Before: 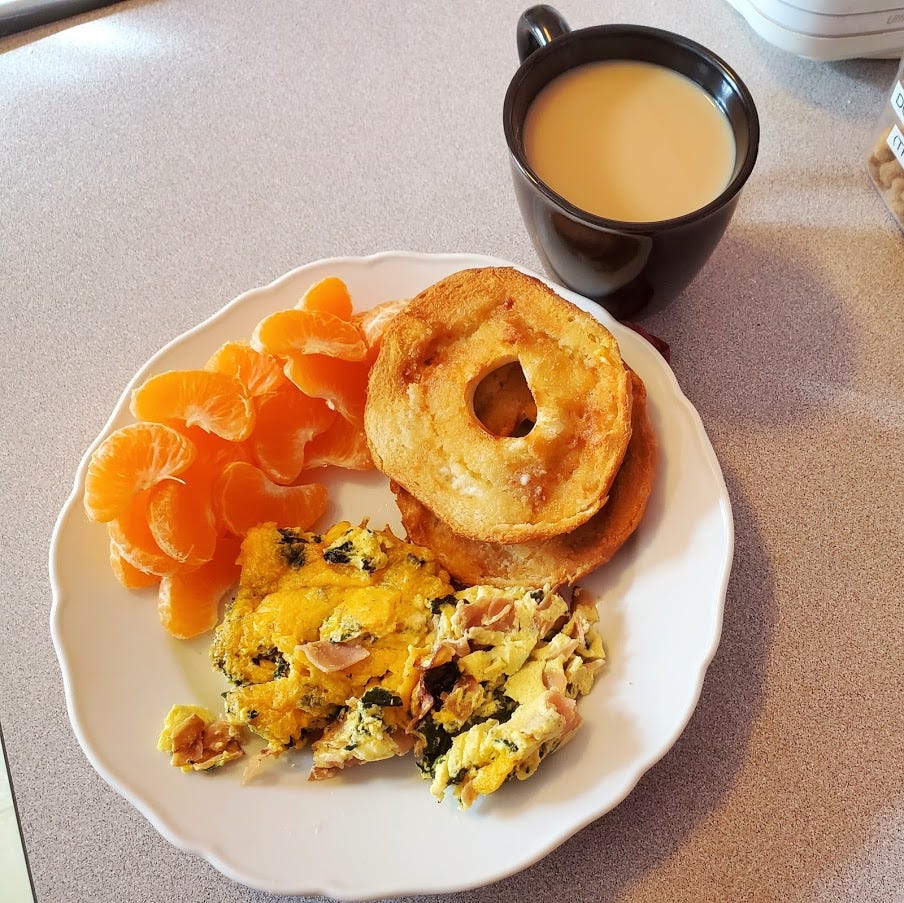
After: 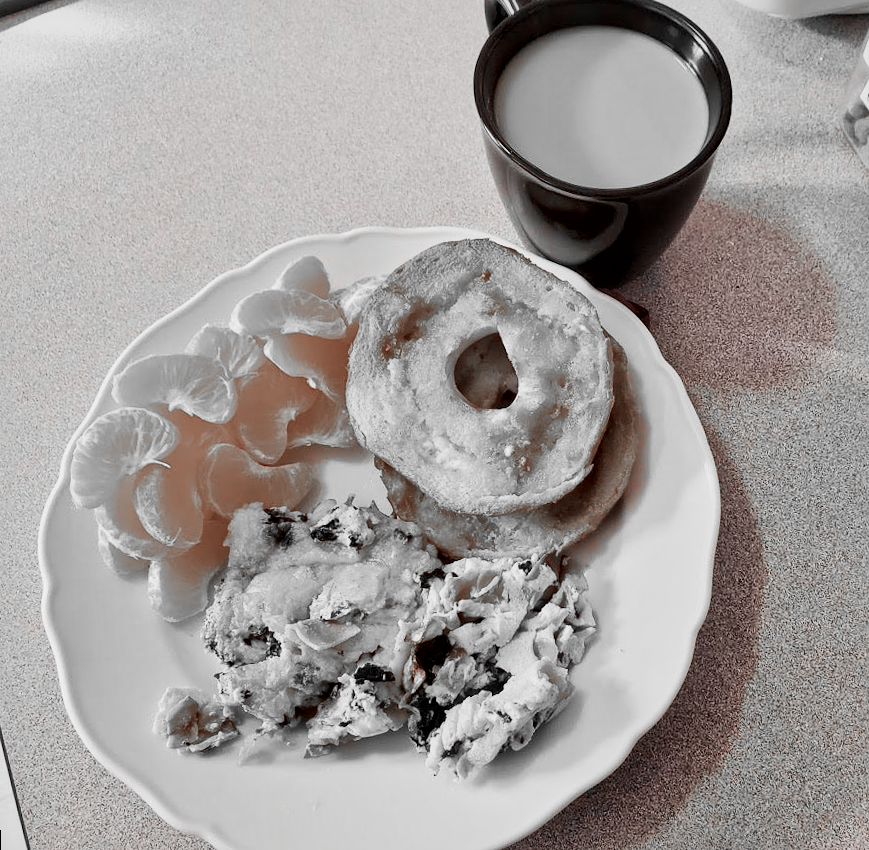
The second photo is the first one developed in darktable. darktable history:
color zones: curves: ch1 [(0, 0.006) (0.094, 0.285) (0.171, 0.001) (0.429, 0.001) (0.571, 0.003) (0.714, 0.004) (0.857, 0.004) (1, 0.006)]
rotate and perspective: rotation -2.12°, lens shift (vertical) 0.009, lens shift (horizontal) -0.008, automatic cropping original format, crop left 0.036, crop right 0.964, crop top 0.05, crop bottom 0.959
sigmoid: on, module defaults
local contrast: mode bilateral grid, contrast 20, coarseness 19, detail 163%, midtone range 0.2
